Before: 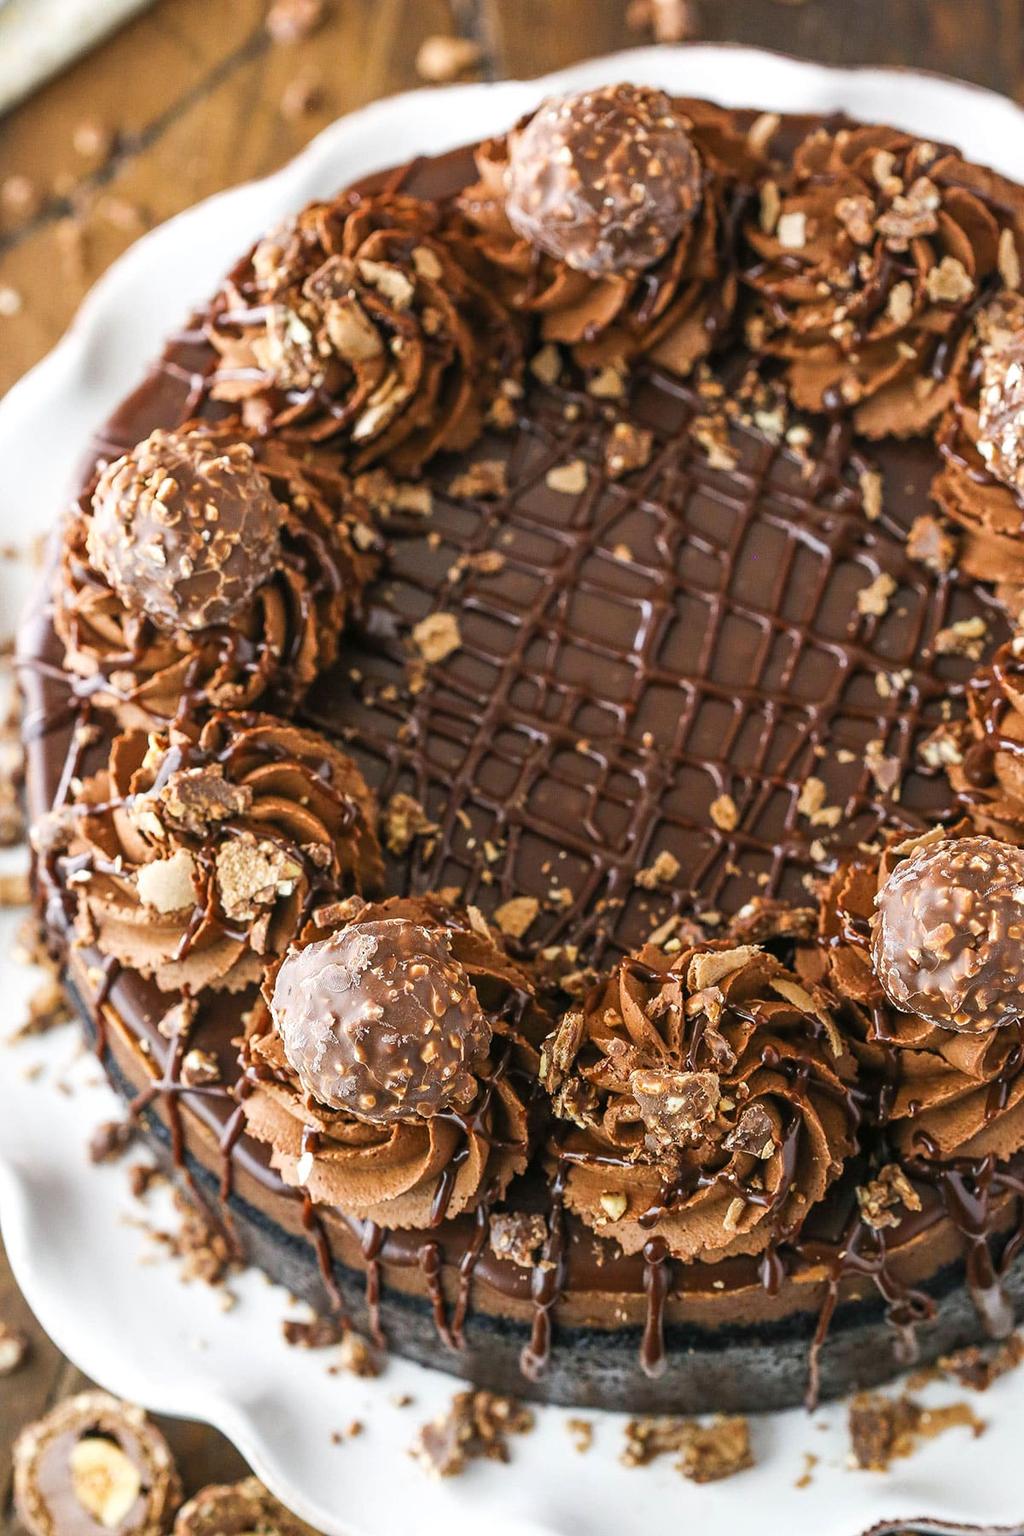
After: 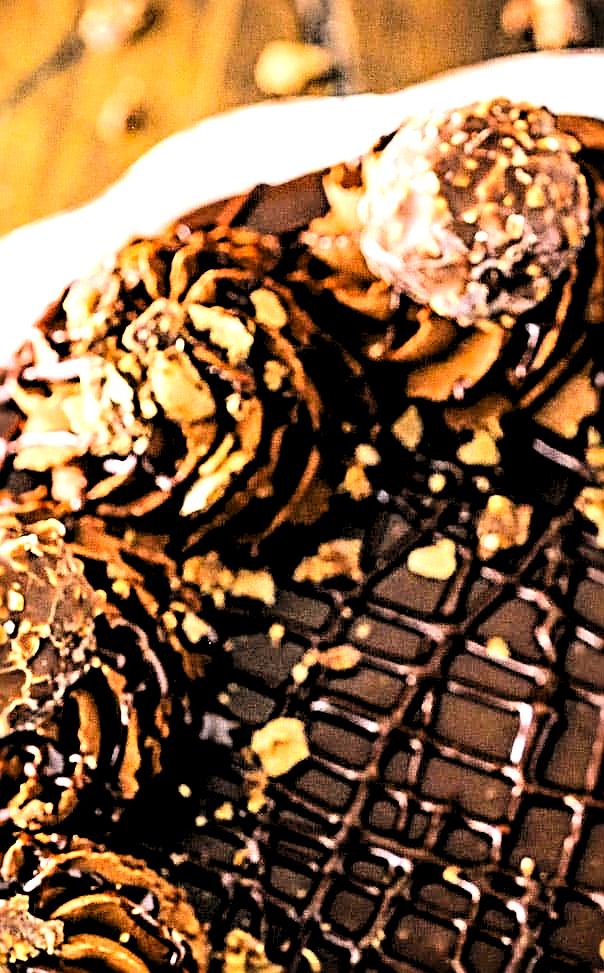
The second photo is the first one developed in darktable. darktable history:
crop: left 19.385%, right 30.219%, bottom 45.925%
sharpen: radius 3.735, amount 0.921
contrast brightness saturation: contrast 0.191, brightness -0.106, saturation 0.214
exposure: compensate highlight preservation false
tone equalizer: -7 EV 0.144 EV, -6 EV 0.576 EV, -5 EV 1.14 EV, -4 EV 1.36 EV, -3 EV 1.12 EV, -2 EV 0.6 EV, -1 EV 0.164 EV, edges refinement/feathering 500, mask exposure compensation -1.57 EV, preserve details no
levels: levels [0.182, 0.542, 0.902]
haze removal: adaptive false
